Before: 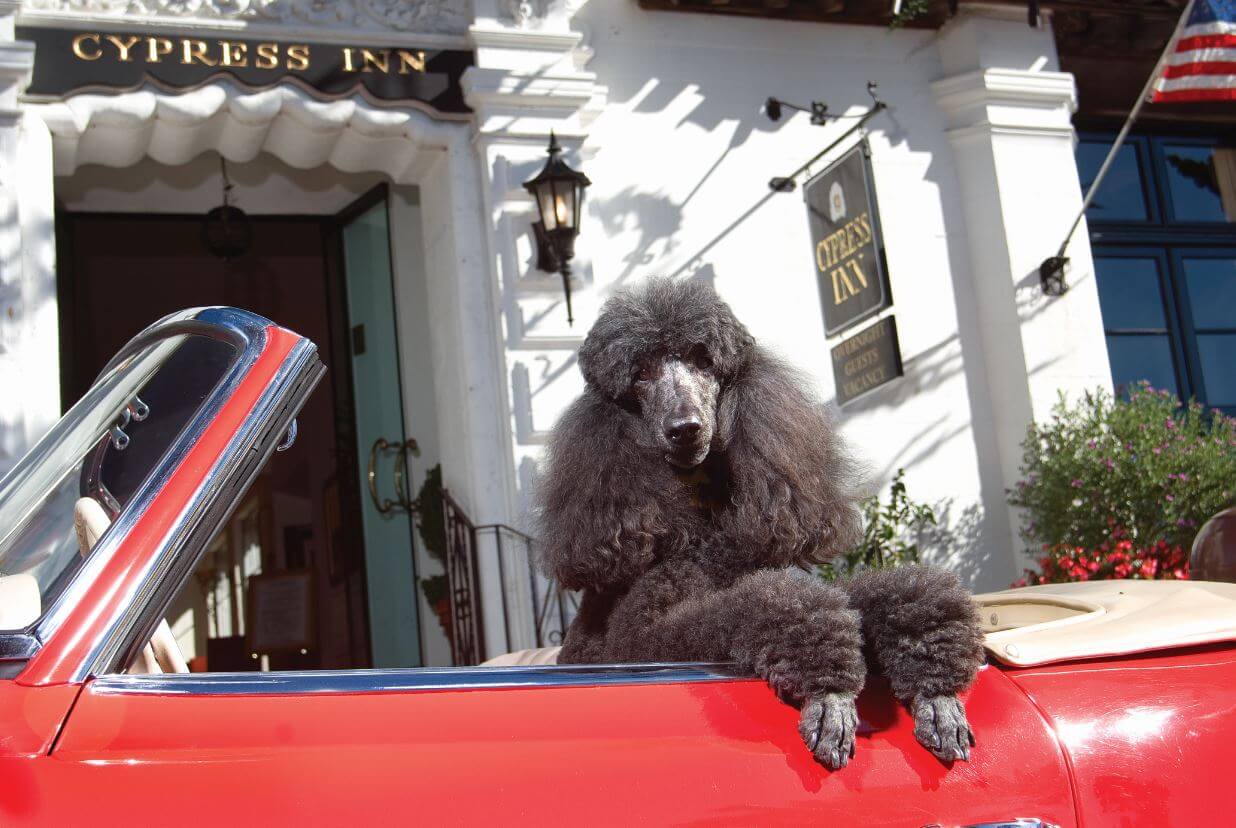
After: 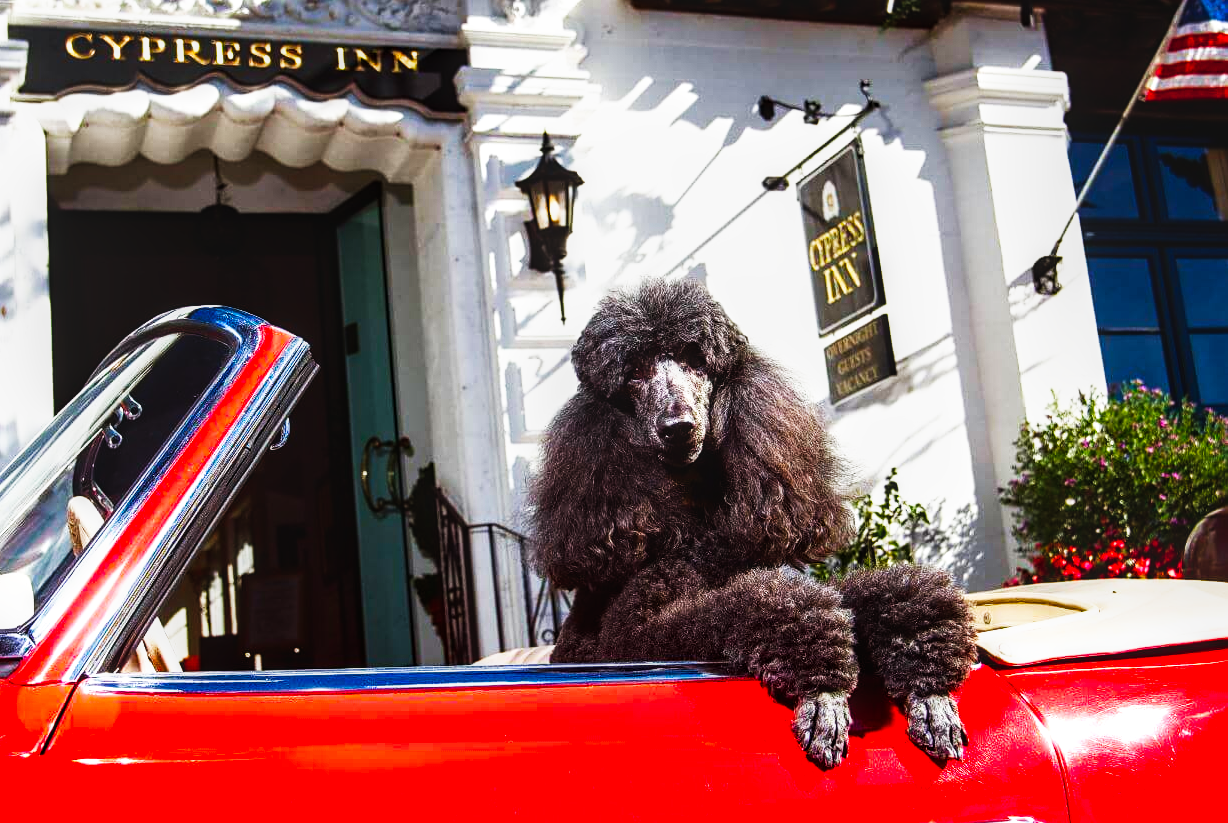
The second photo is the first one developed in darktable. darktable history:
base curve: curves: ch0 [(0, 0) (0.007, 0.004) (0.027, 0.03) (0.046, 0.07) (0.207, 0.54) (0.442, 0.872) (0.673, 0.972) (1, 1)], preserve colors none
exposure: black level correction -0.016, exposure -1.072 EV, compensate exposure bias true, compensate highlight preservation false
tone equalizer: -8 EV -1.1 EV, -7 EV -1.03 EV, -6 EV -0.877 EV, -5 EV -0.543 EV, -3 EV 0.565 EV, -2 EV 0.869 EV, -1 EV 0.99 EV, +0 EV 1.06 EV, edges refinement/feathering 500, mask exposure compensation -1.57 EV, preserve details no
crop and rotate: left 0.575%, top 0.209%, bottom 0.316%
sharpen: amount 0.208
color balance rgb: perceptual saturation grading › global saturation 36.662%, perceptual saturation grading › shadows 35.321%, global vibrance 27.03%
local contrast: on, module defaults
